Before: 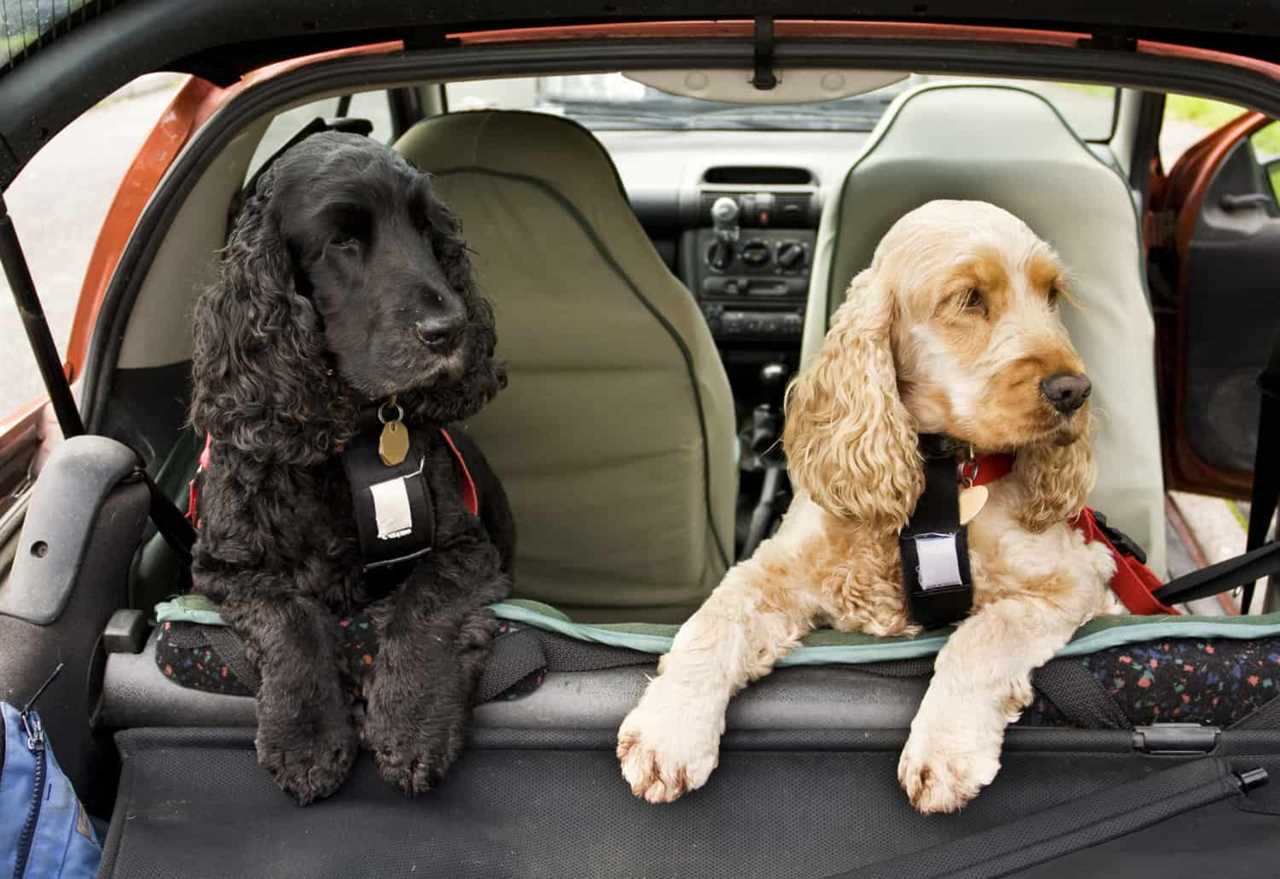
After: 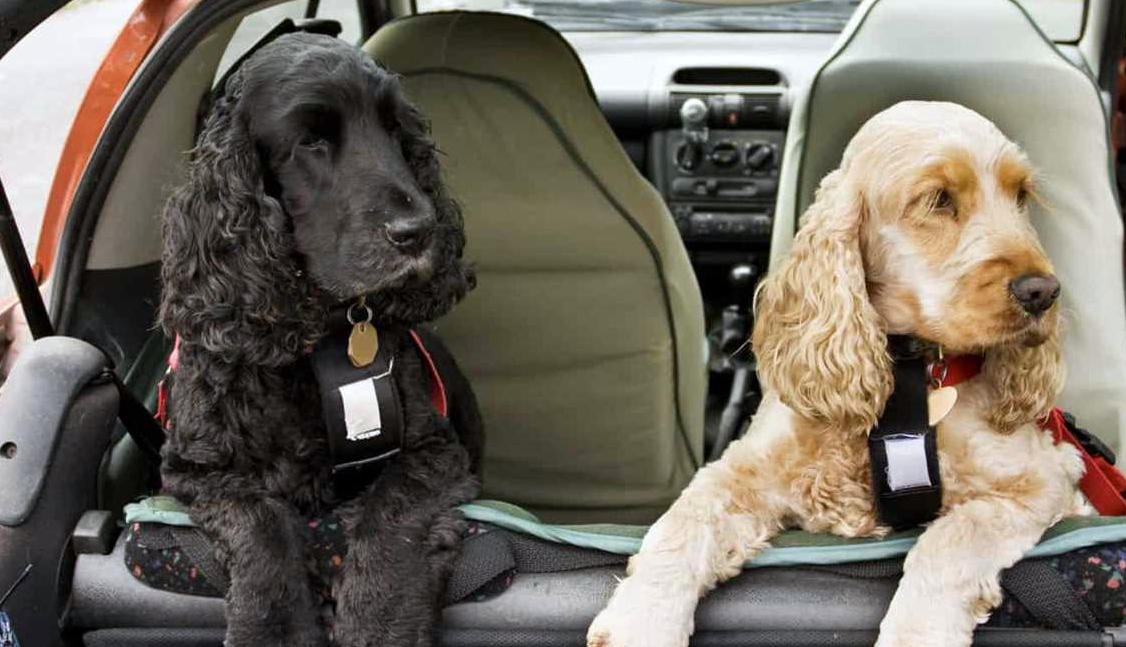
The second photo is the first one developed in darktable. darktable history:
crop and rotate: left 2.425%, top 11.305%, right 9.6%, bottom 15.08%
white balance: red 0.98, blue 1.034
